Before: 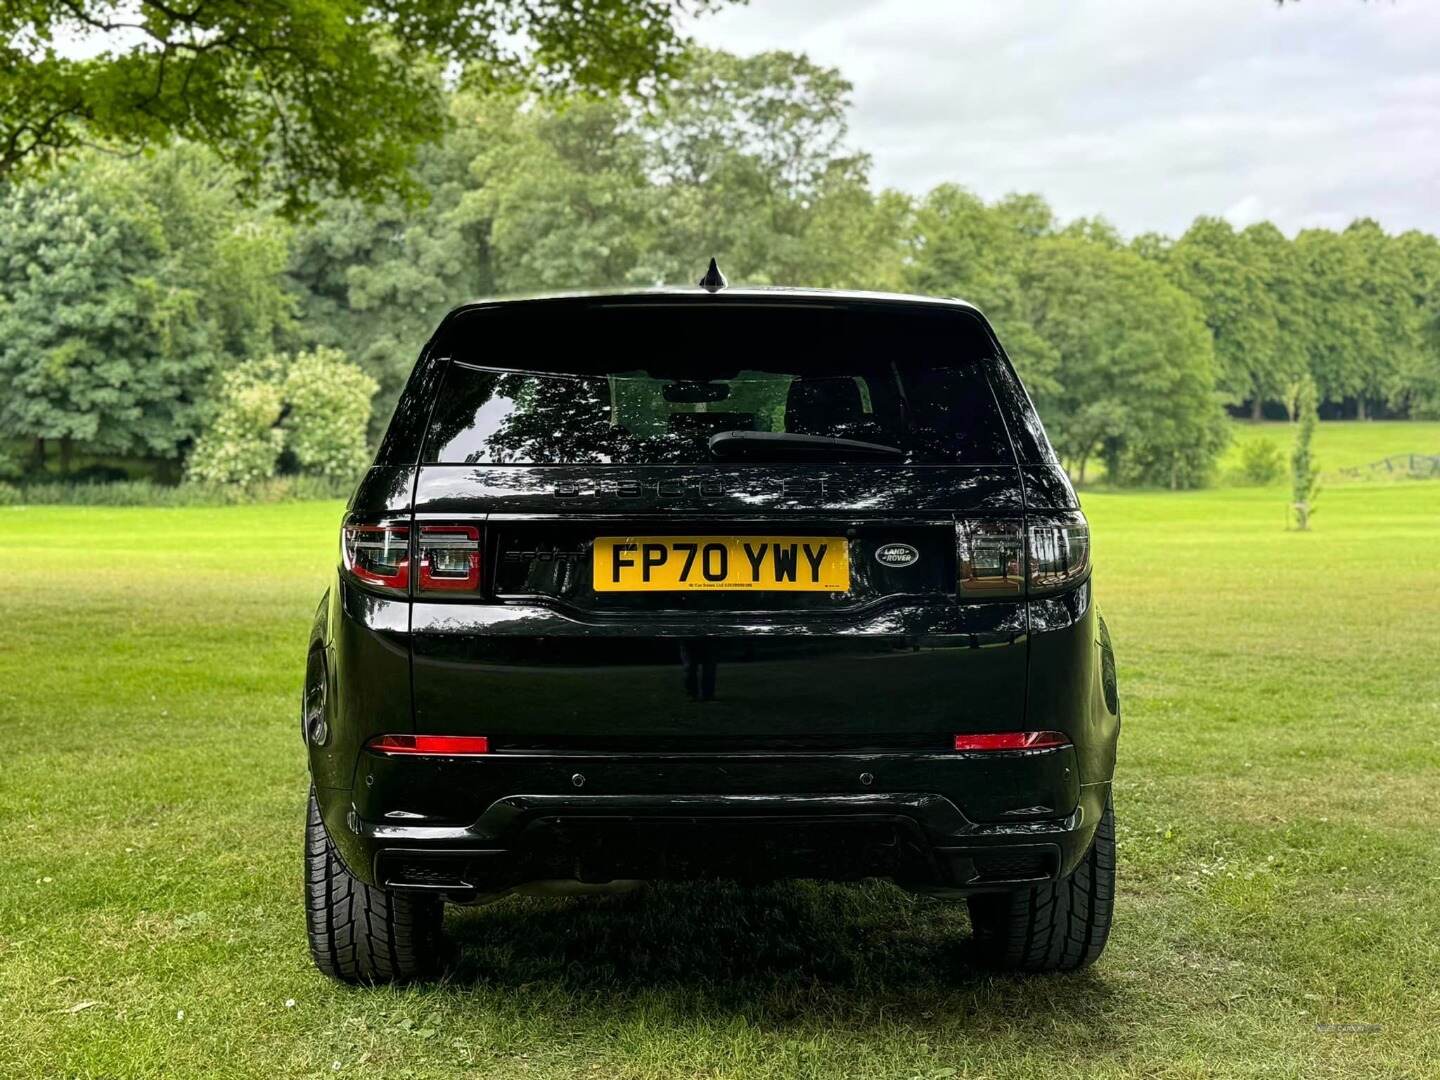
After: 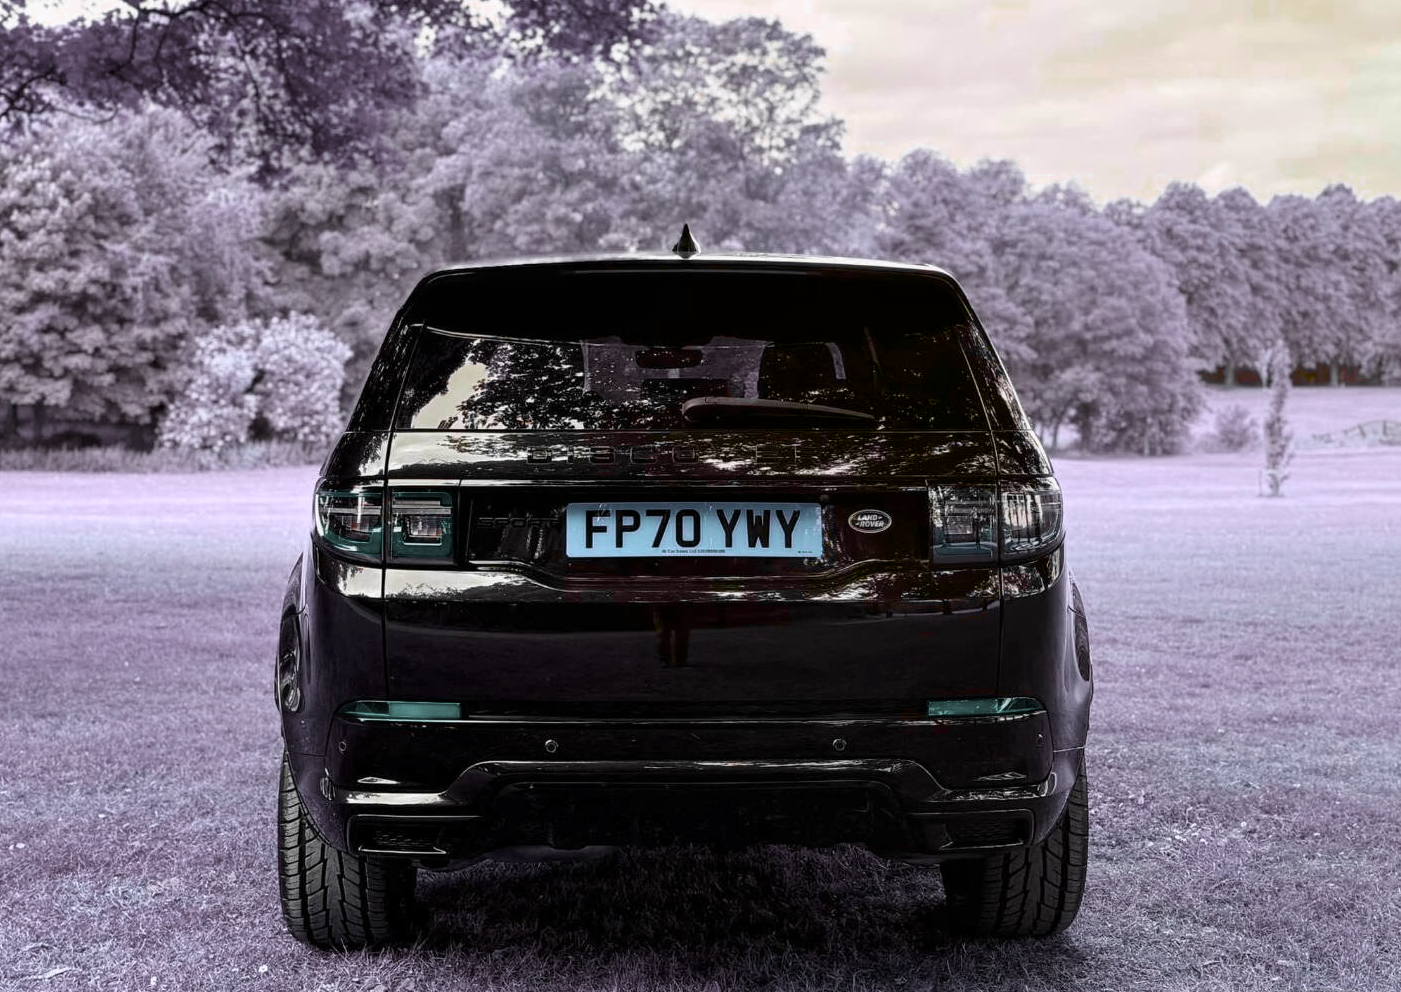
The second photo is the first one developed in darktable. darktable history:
crop: left 1.927%, top 3.231%, right 0.732%, bottom 4.864%
color zones: curves: ch0 [(0.004, 0.388) (0.125, 0.392) (0.25, 0.404) (0.375, 0.5) (0.5, 0.5) (0.625, 0.5) (0.75, 0.5) (0.875, 0.5)]; ch1 [(0, 0.5) (0.125, 0.5) (0.25, 0.5) (0.375, 0.124) (0.524, 0.124) (0.645, 0.128) (0.789, 0.132) (0.914, 0.096) (0.998, 0.068)]
exposure: exposure -0.063 EV, compensate exposure bias true, compensate highlight preservation false
color balance rgb: perceptual saturation grading › global saturation 20%, perceptual saturation grading › highlights -25.054%, perceptual saturation grading › shadows 50.384%, hue shift 179.07°, global vibrance 49.191%, contrast 0.231%
